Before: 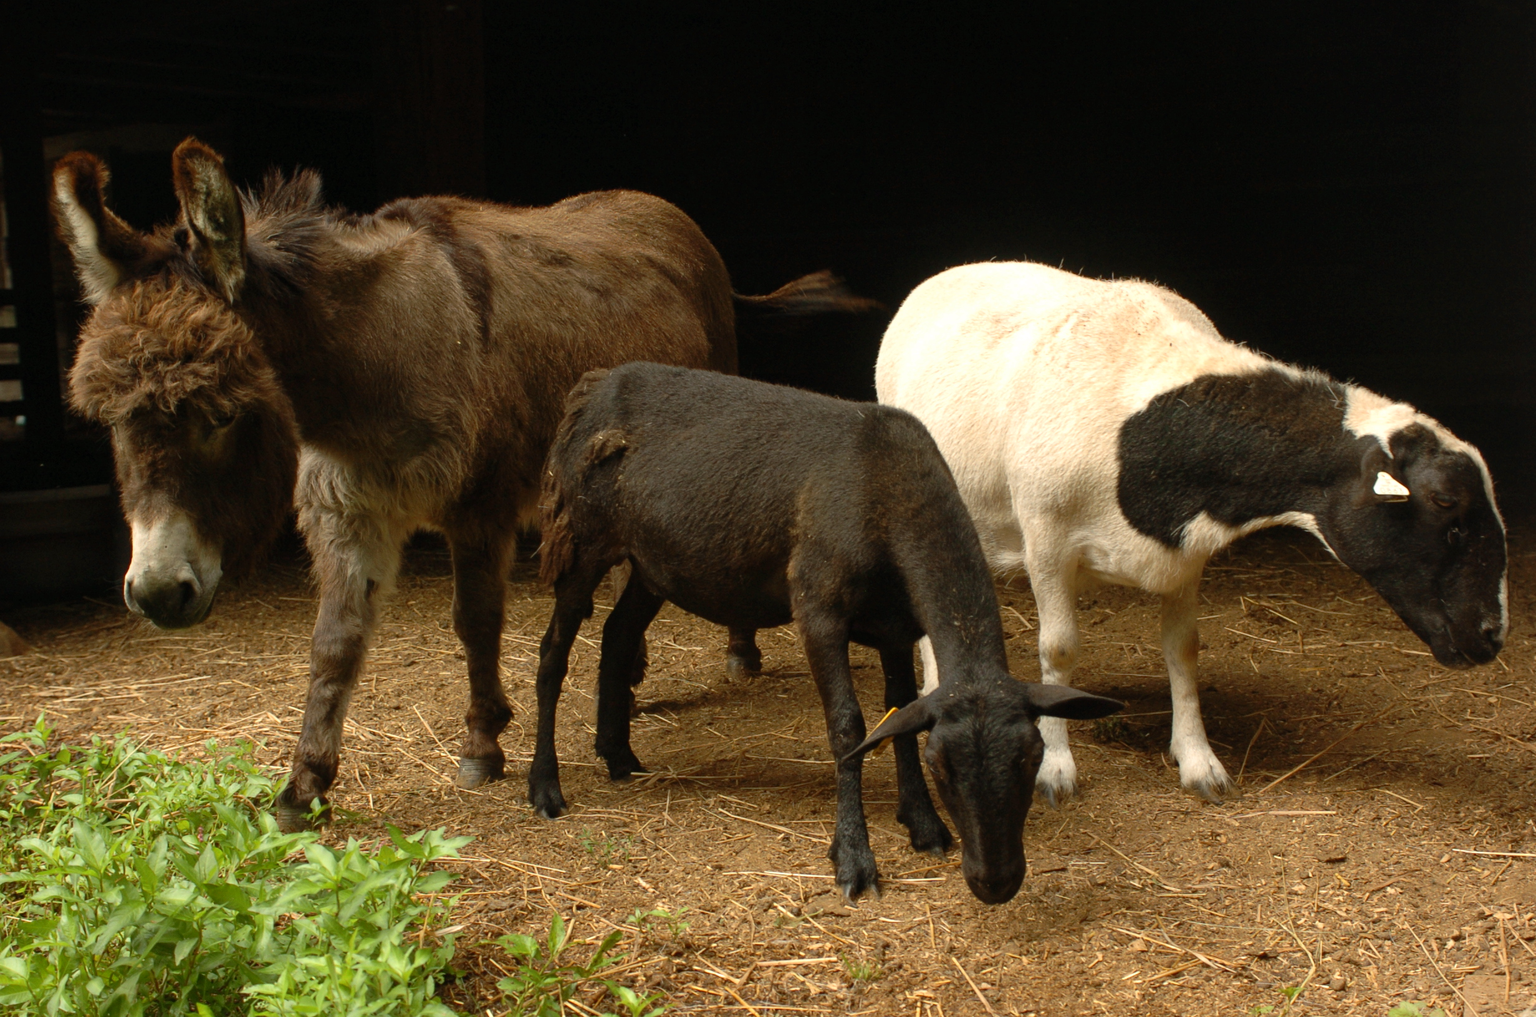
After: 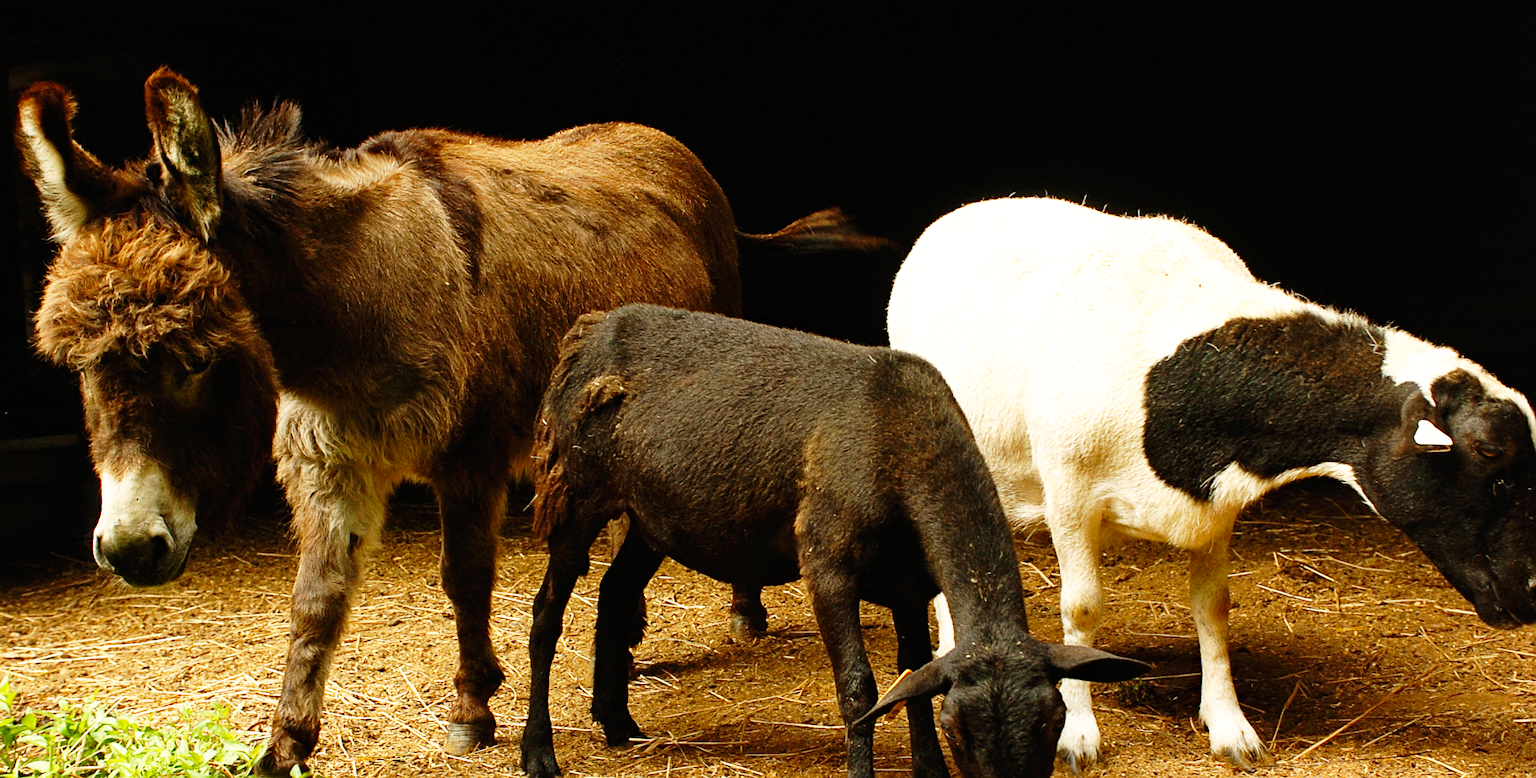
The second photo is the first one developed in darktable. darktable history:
crop: left 2.361%, top 7.373%, right 3.048%, bottom 20.256%
base curve: curves: ch0 [(0, 0) (0.007, 0.004) (0.027, 0.03) (0.046, 0.07) (0.207, 0.54) (0.442, 0.872) (0.673, 0.972) (1, 1)], preserve colors none
sharpen: on, module defaults
haze removal: compatibility mode true
